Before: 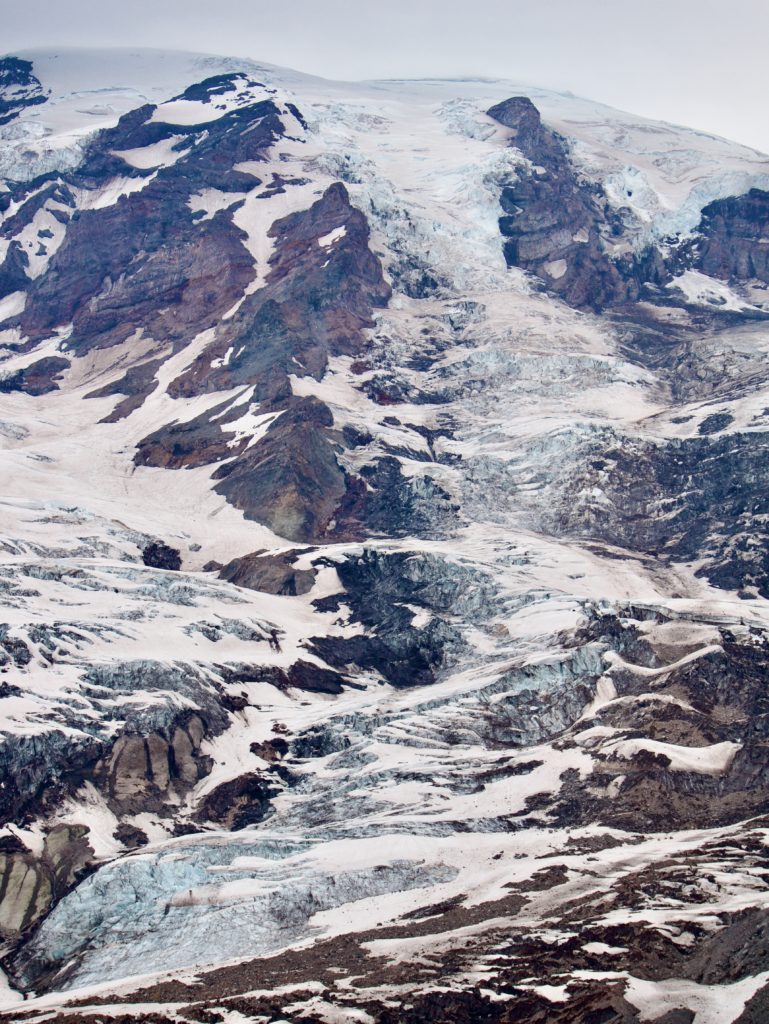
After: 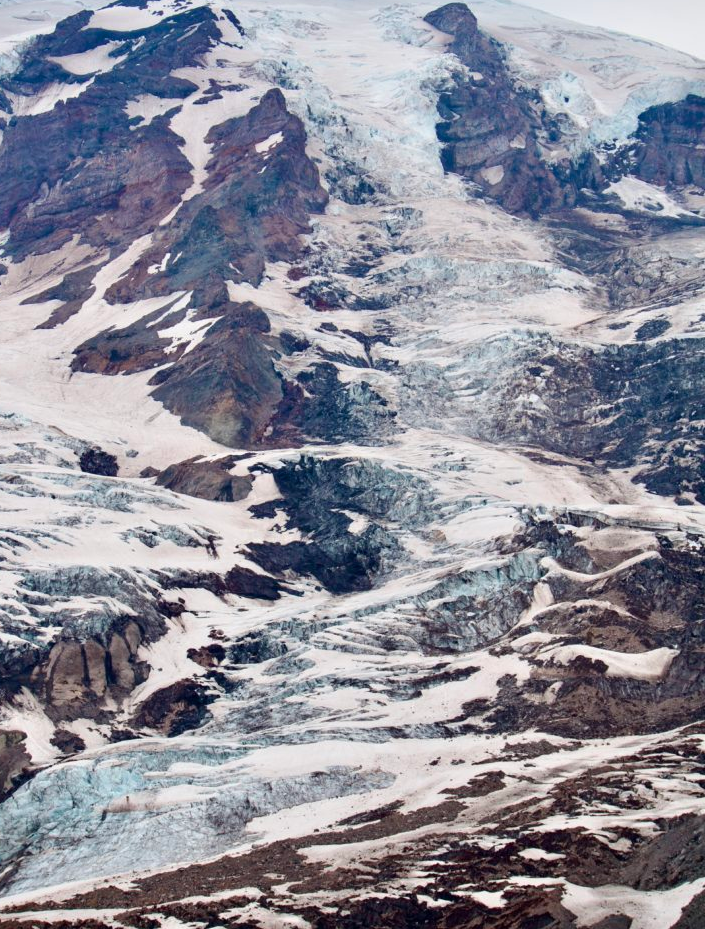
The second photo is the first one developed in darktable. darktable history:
crop and rotate: left 8.262%, top 9.226%
